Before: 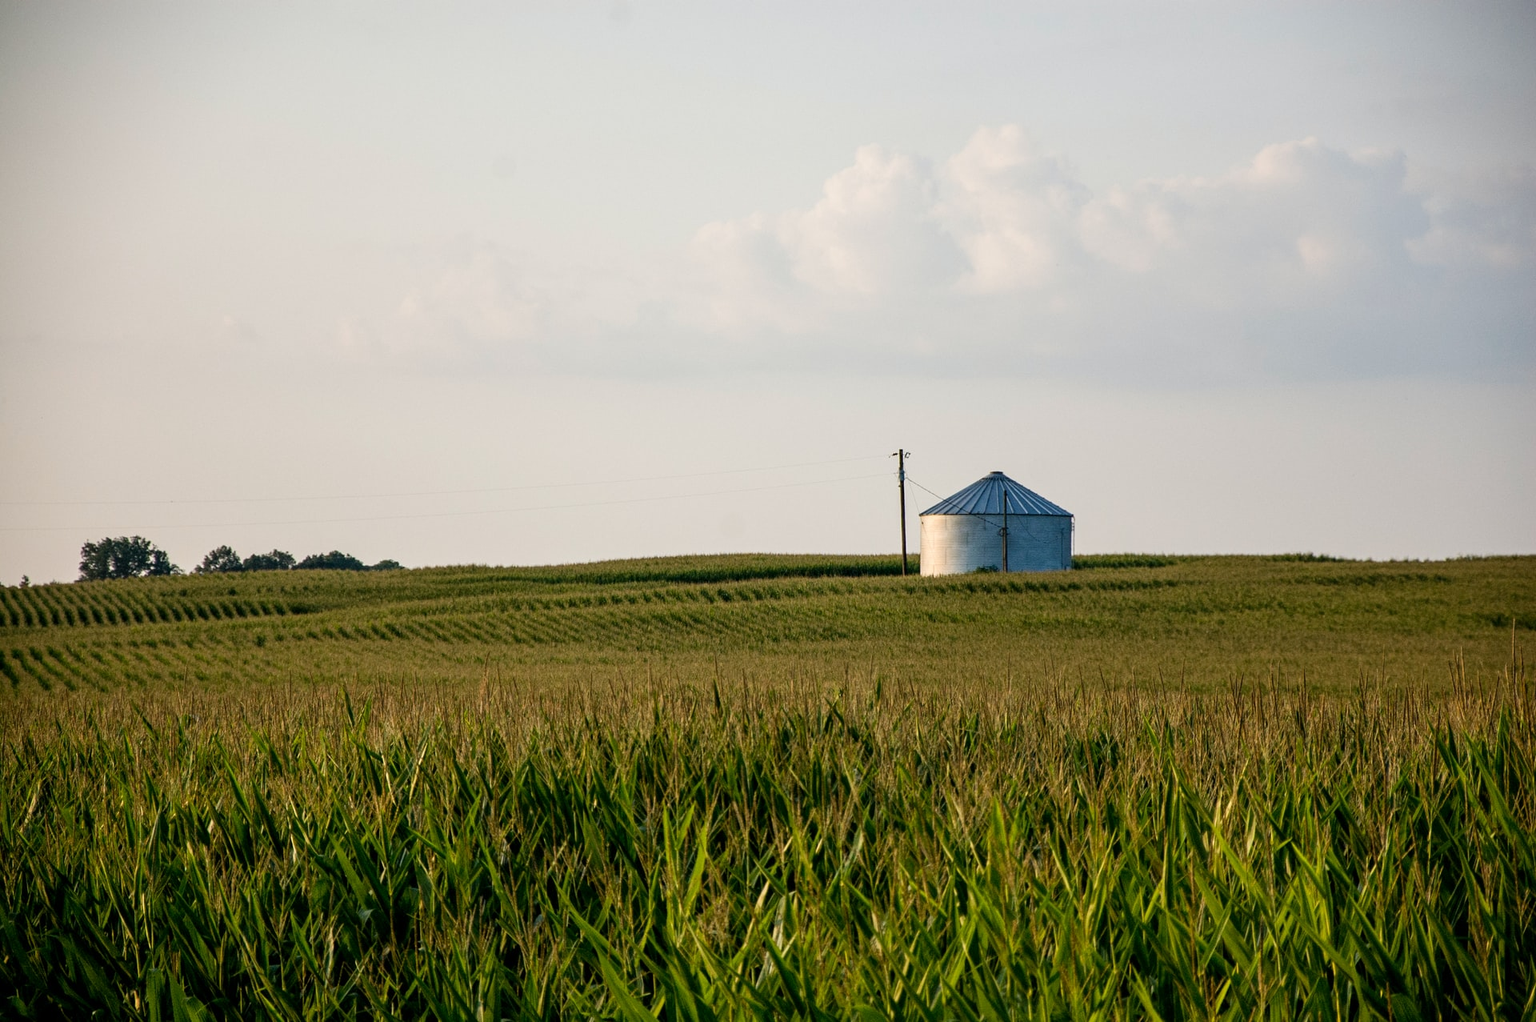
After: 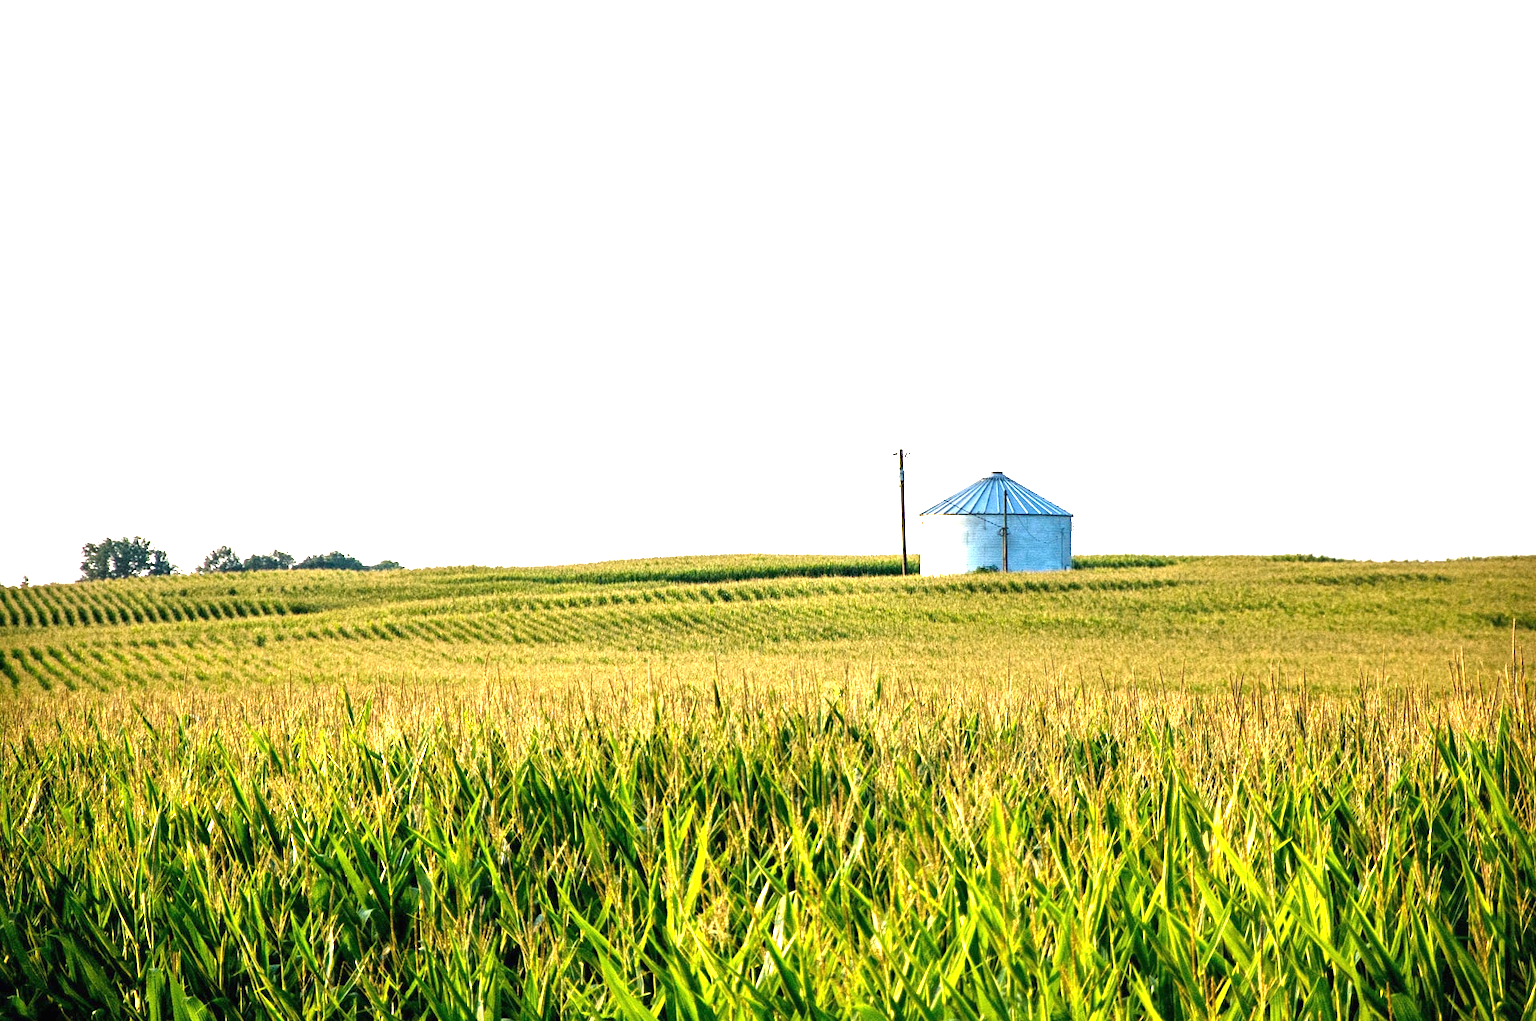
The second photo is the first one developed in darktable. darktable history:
exposure: black level correction 0, exposure 2.357 EV, compensate highlight preservation false
